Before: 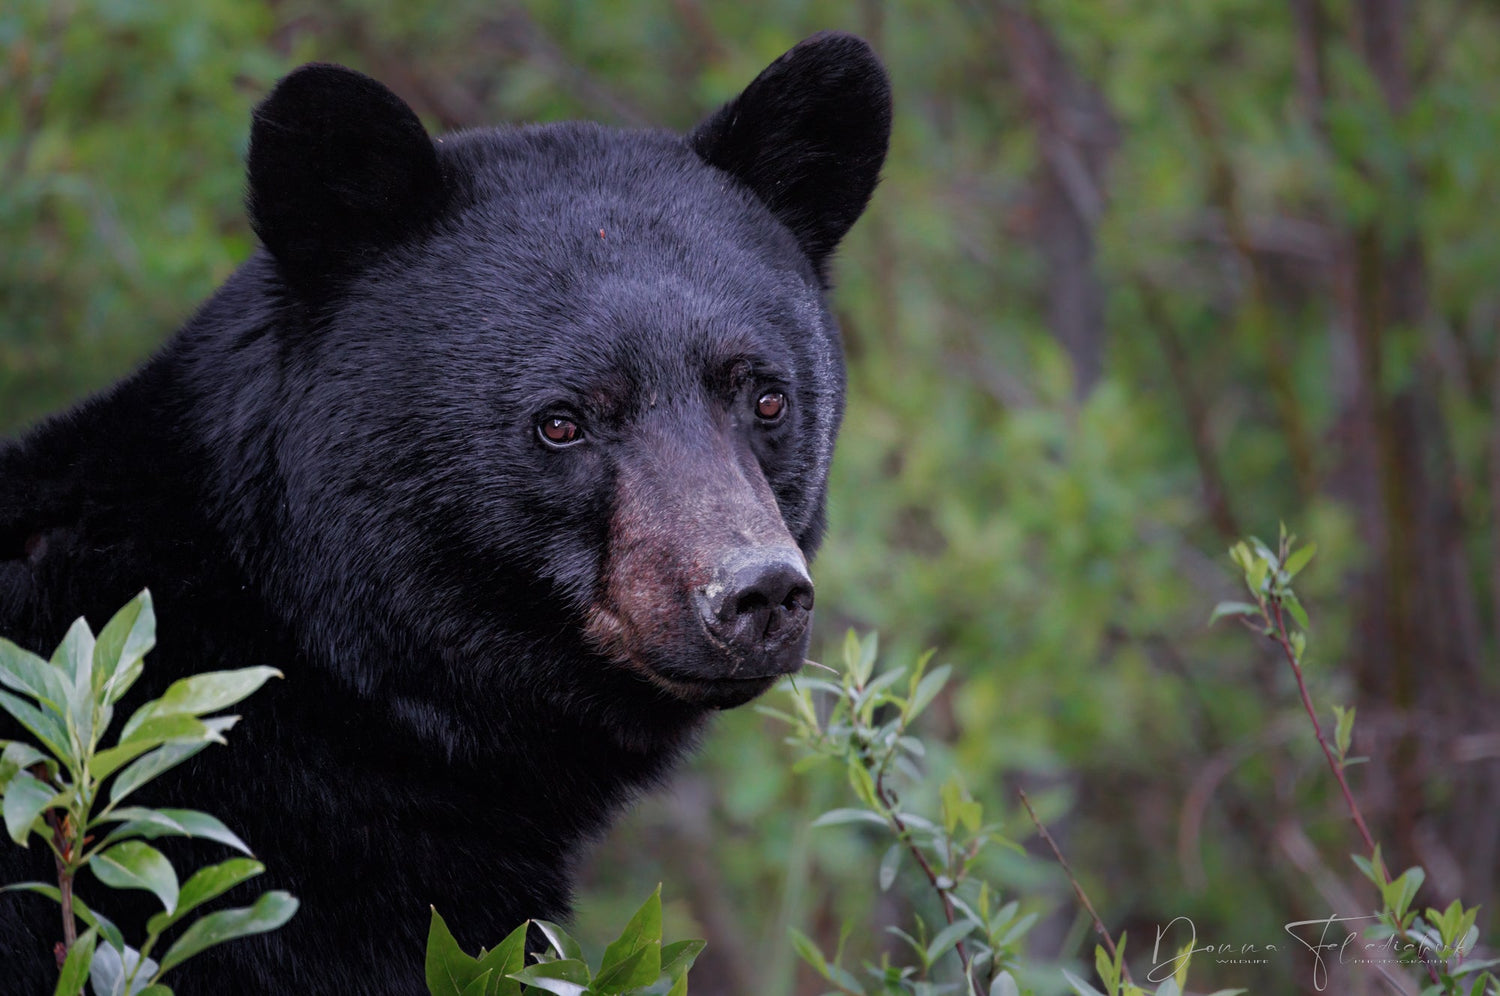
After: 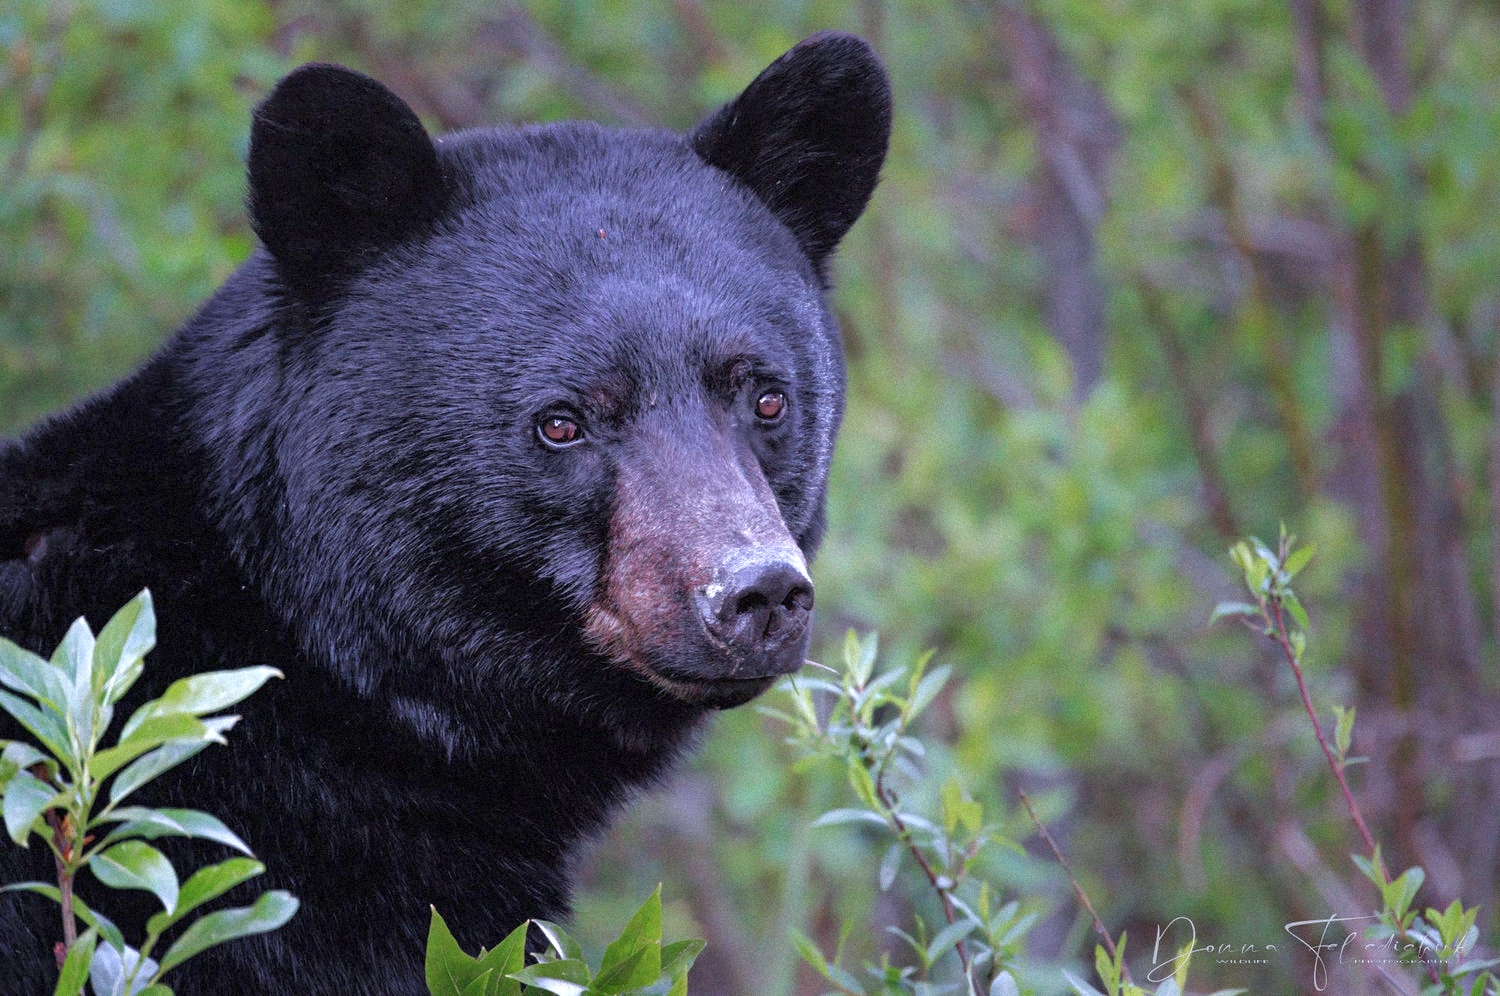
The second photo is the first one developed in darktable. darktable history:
white balance: red 0.967, blue 1.119, emerald 0.756
tone equalizer: -8 EV 0.25 EV, -7 EV 0.417 EV, -6 EV 0.417 EV, -5 EV 0.25 EV, -3 EV -0.25 EV, -2 EV -0.417 EV, -1 EV -0.417 EV, +0 EV -0.25 EV, edges refinement/feathering 500, mask exposure compensation -1.57 EV, preserve details guided filter
shadows and highlights: shadows 20.91, highlights -35.45, soften with gaussian
grain: mid-tones bias 0%
exposure: black level correction 0, exposure 1.1 EV, compensate exposure bias true, compensate highlight preservation false
